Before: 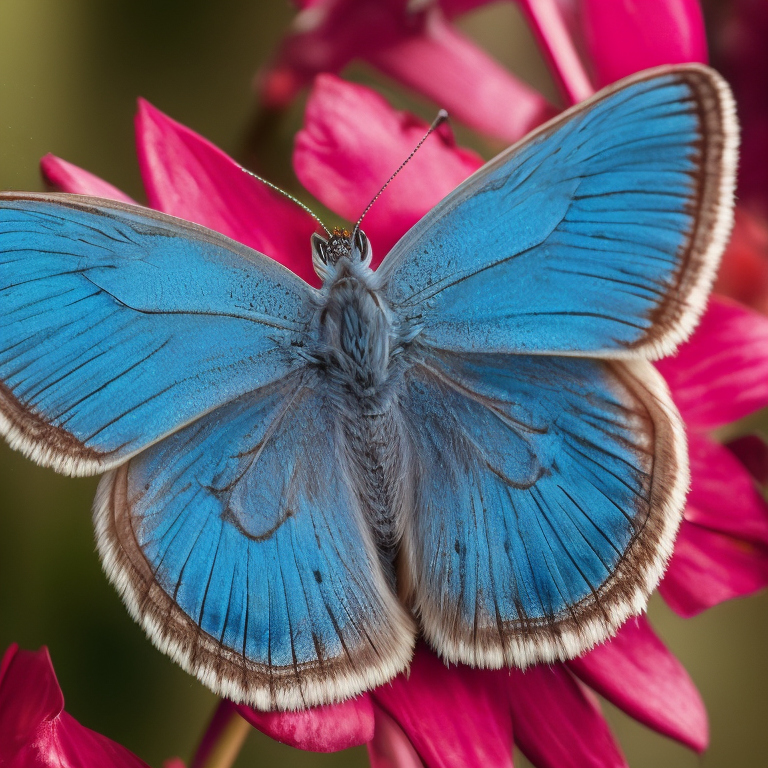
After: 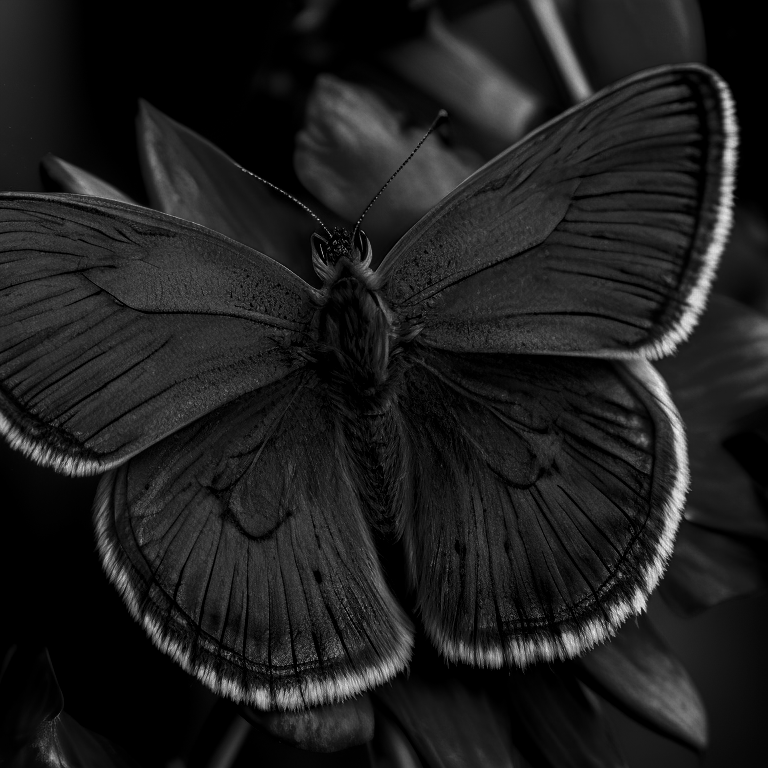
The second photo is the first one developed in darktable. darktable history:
white balance: red 1.05, blue 1.072
local contrast: on, module defaults
color correction: saturation 1.11
contrast brightness saturation: contrast 0.02, brightness -1, saturation -1
